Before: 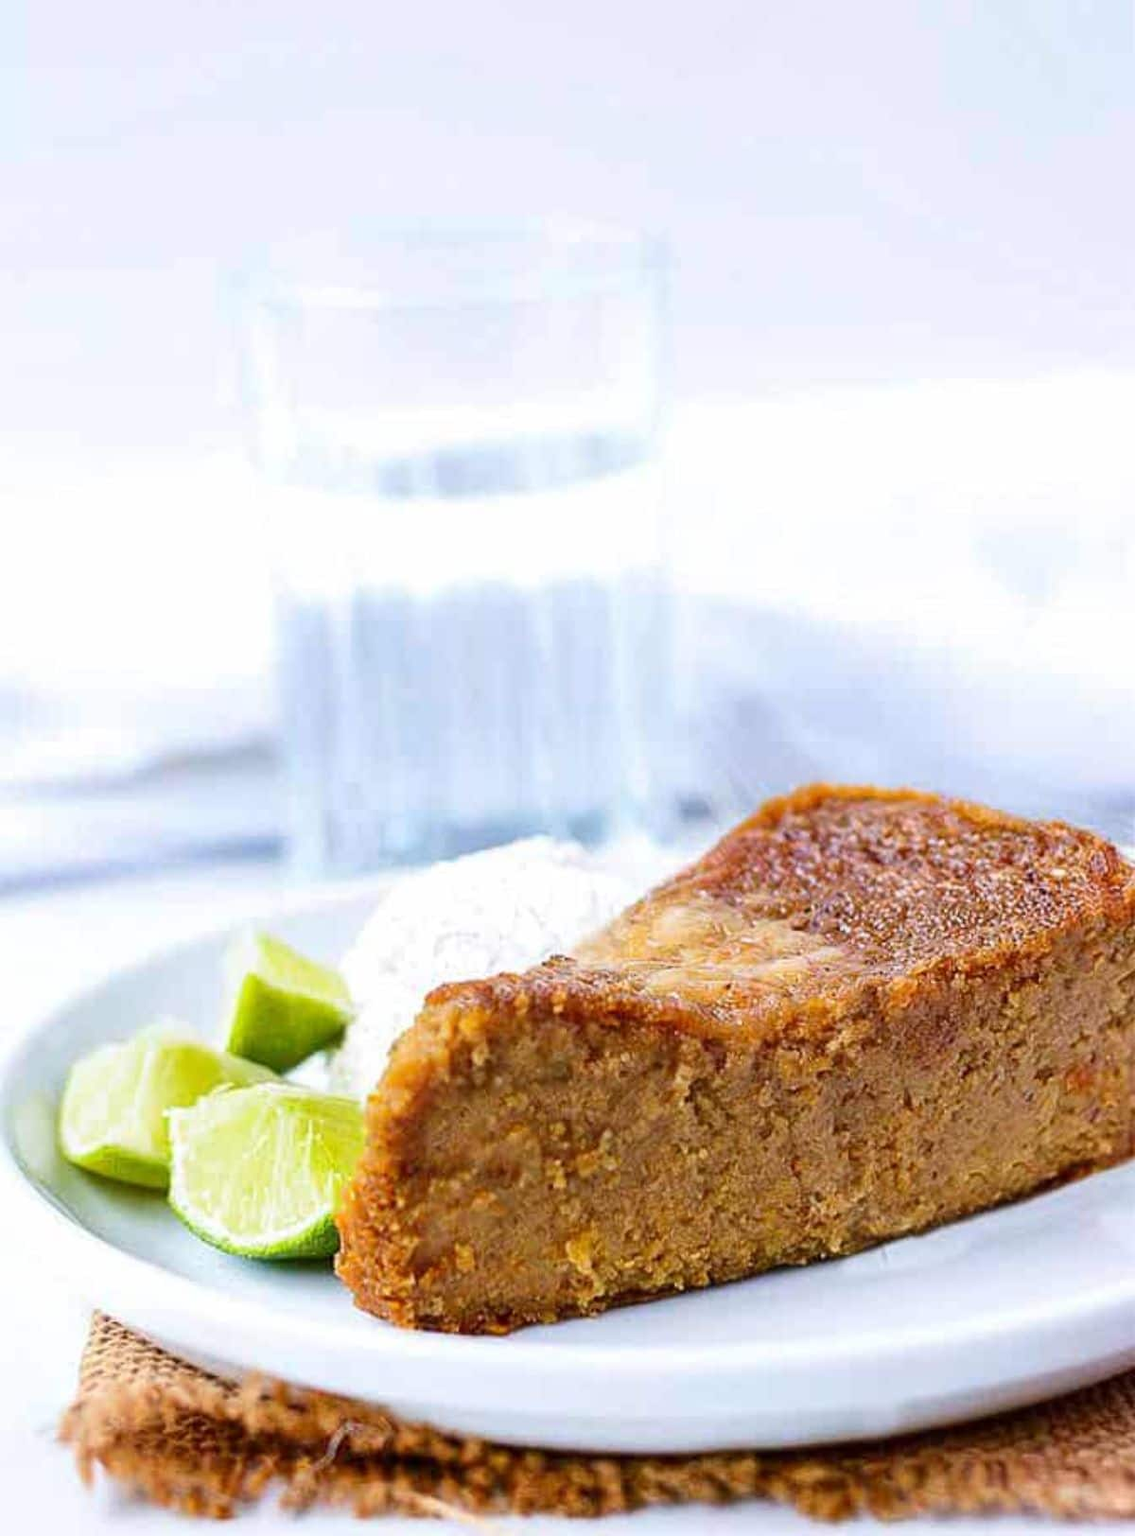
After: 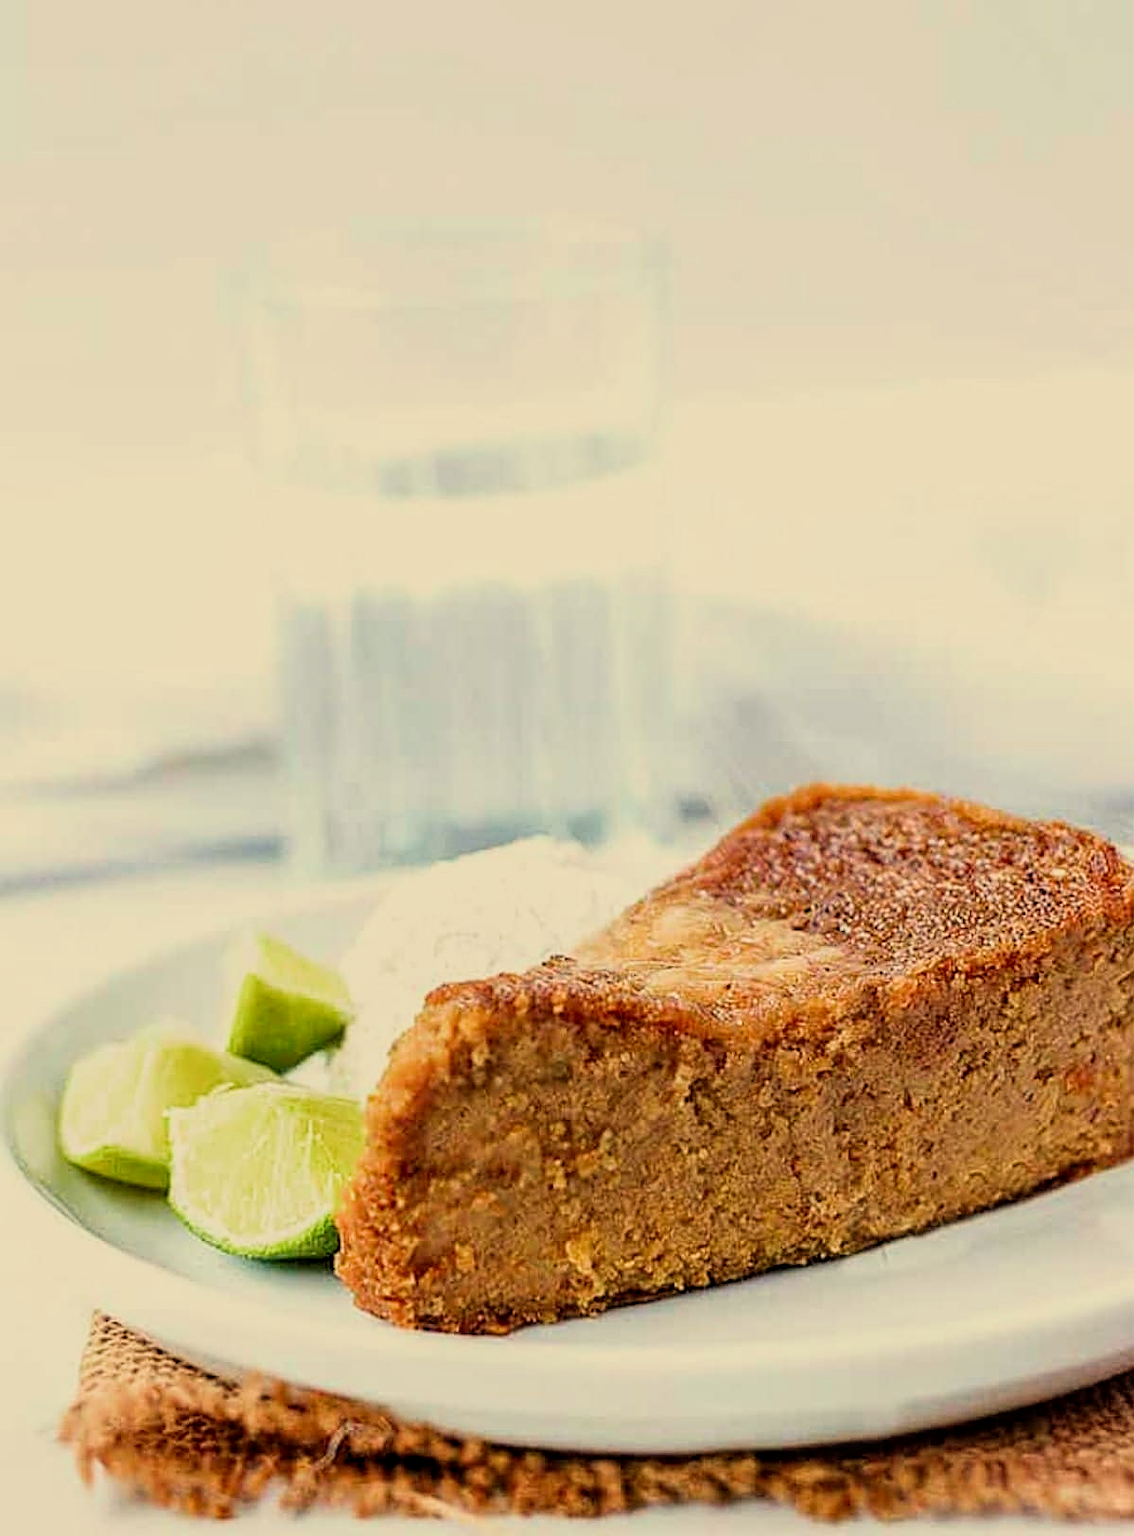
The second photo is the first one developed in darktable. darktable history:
filmic rgb: black relative exposure -7.92 EV, white relative exposure 4.13 EV, threshold 3 EV, hardness 4.02, latitude 51.22%, contrast 1.013, shadows ↔ highlights balance 5.35%, color science v5 (2021), contrast in shadows safe, contrast in highlights safe, enable highlight reconstruction true
sharpen: on, module defaults
white balance: red 1.08, blue 0.791
local contrast: on, module defaults
